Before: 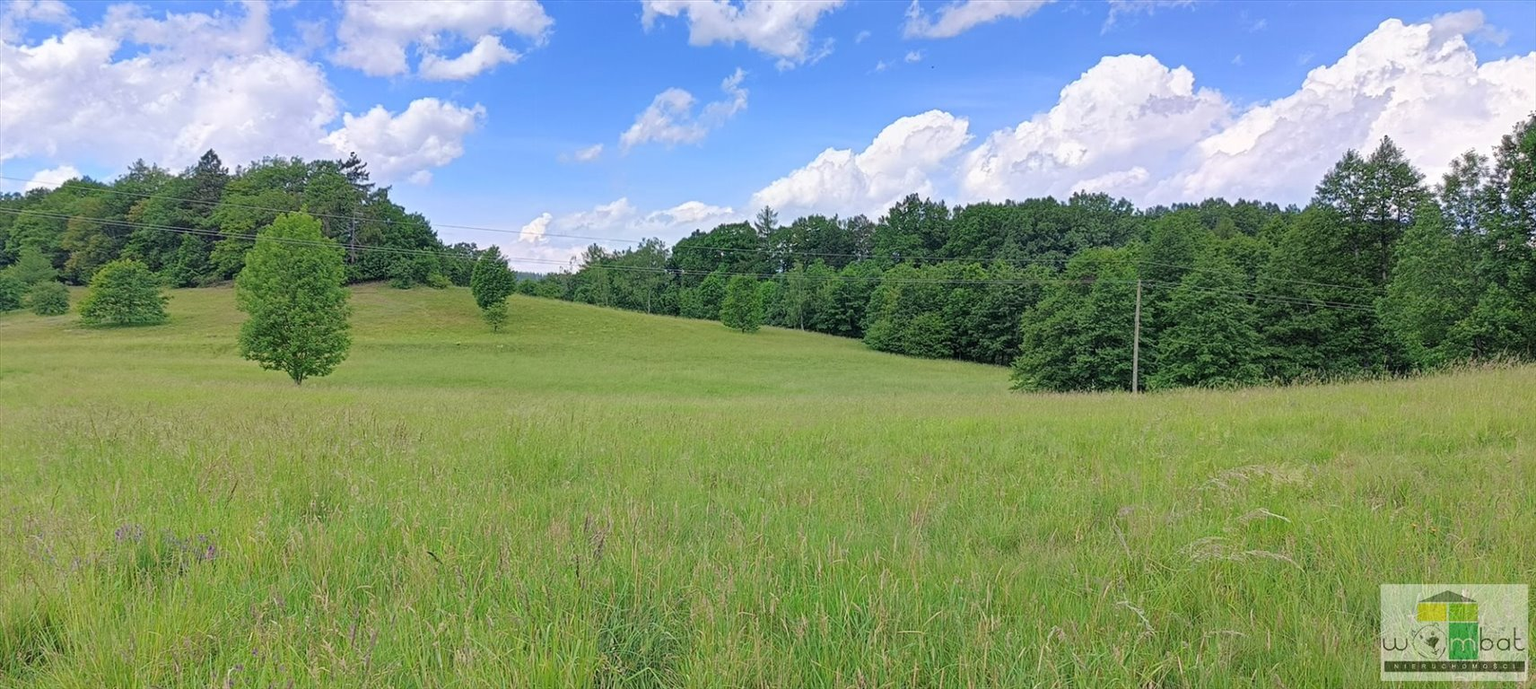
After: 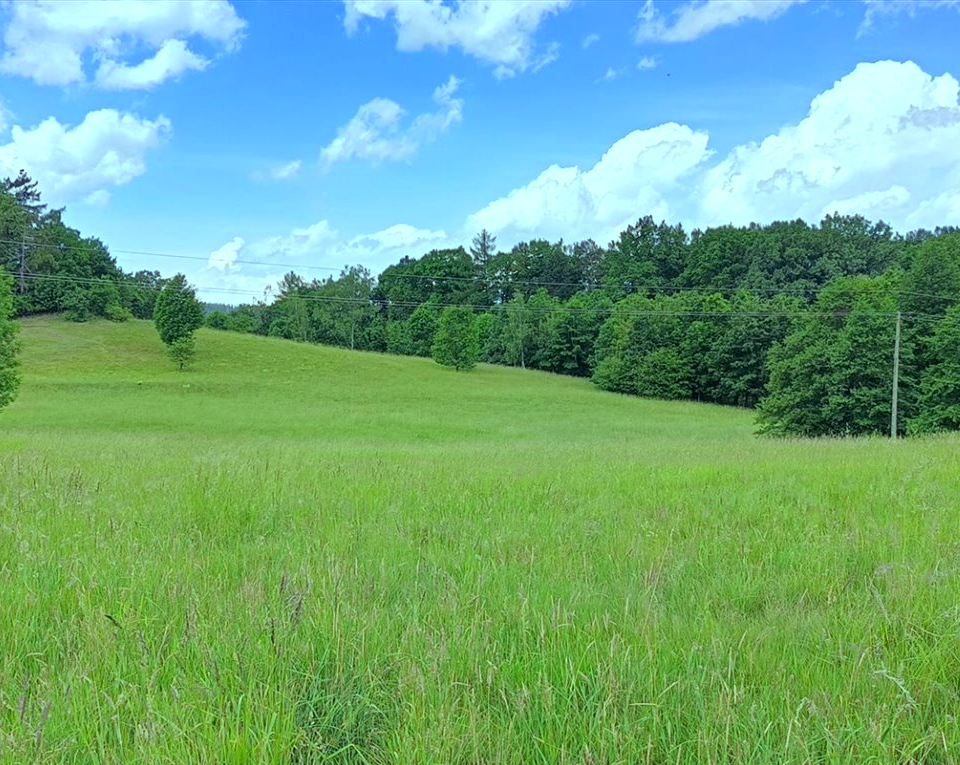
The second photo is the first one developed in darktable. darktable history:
color balance: mode lift, gamma, gain (sRGB), lift [0.997, 0.979, 1.021, 1.011], gamma [1, 1.084, 0.916, 0.998], gain [1, 0.87, 1.13, 1.101], contrast 4.55%, contrast fulcrum 38.24%, output saturation 104.09%
crop: left 21.674%, right 22.086%
color correction: highlights a* 0.816, highlights b* 2.78, saturation 1.1
